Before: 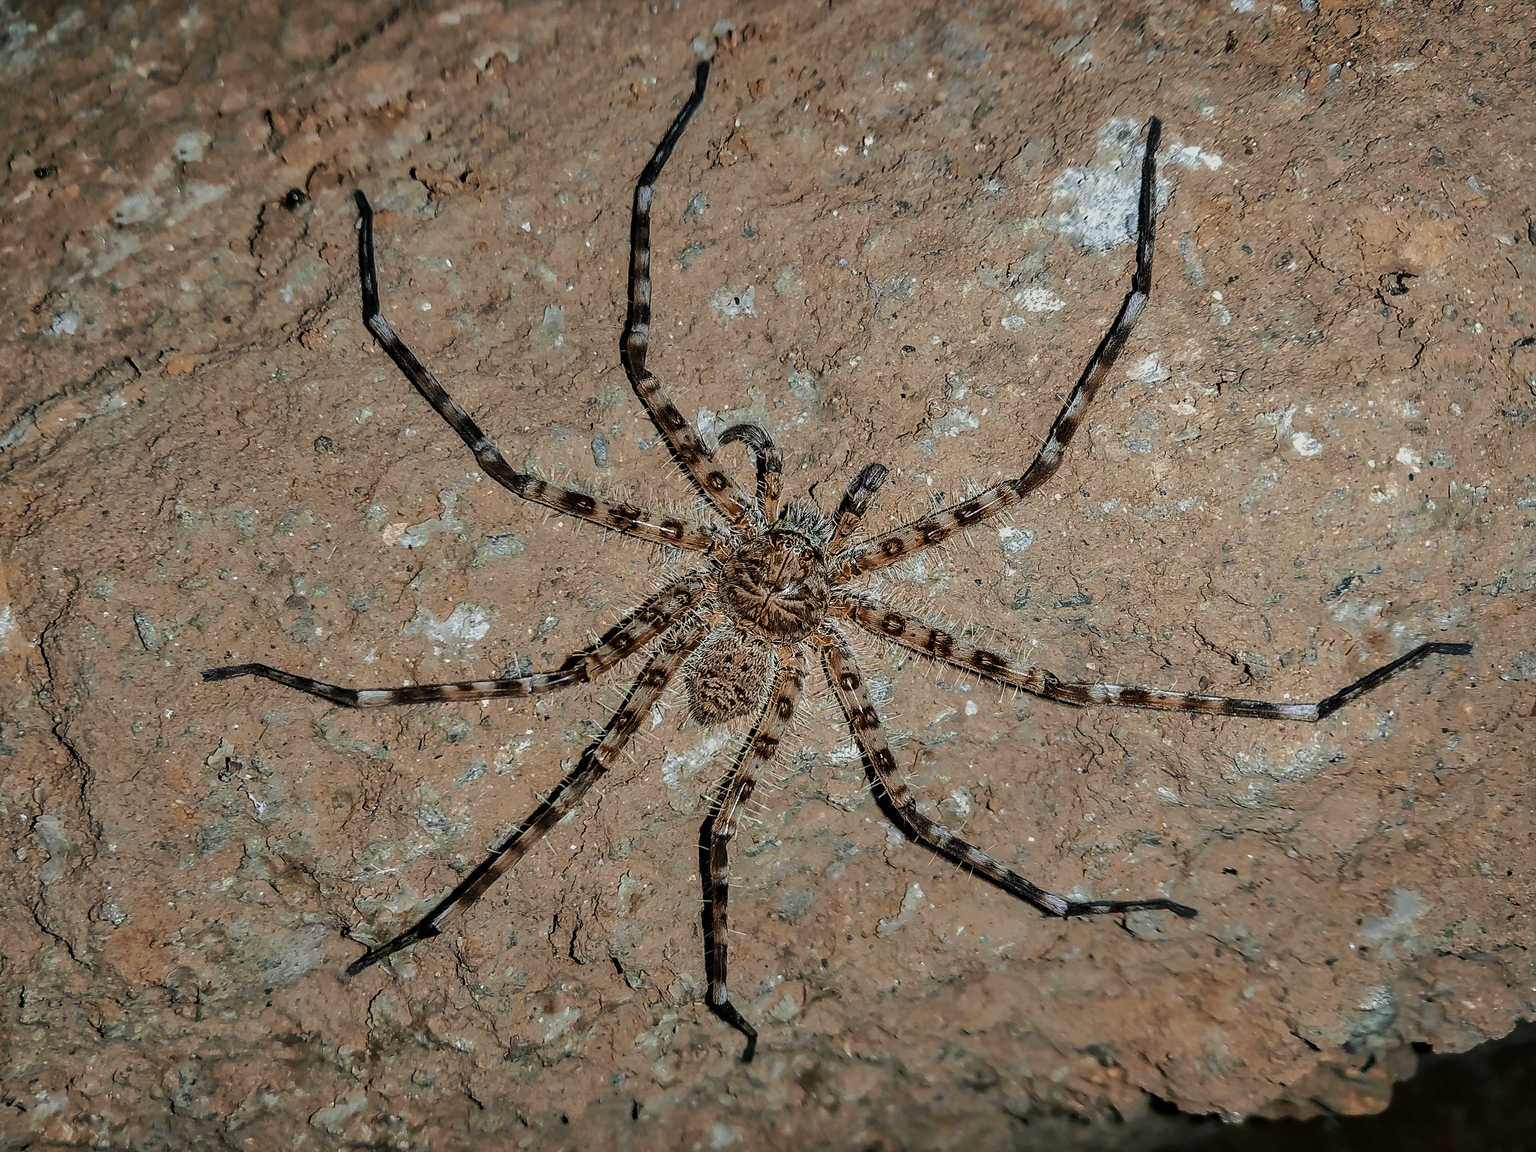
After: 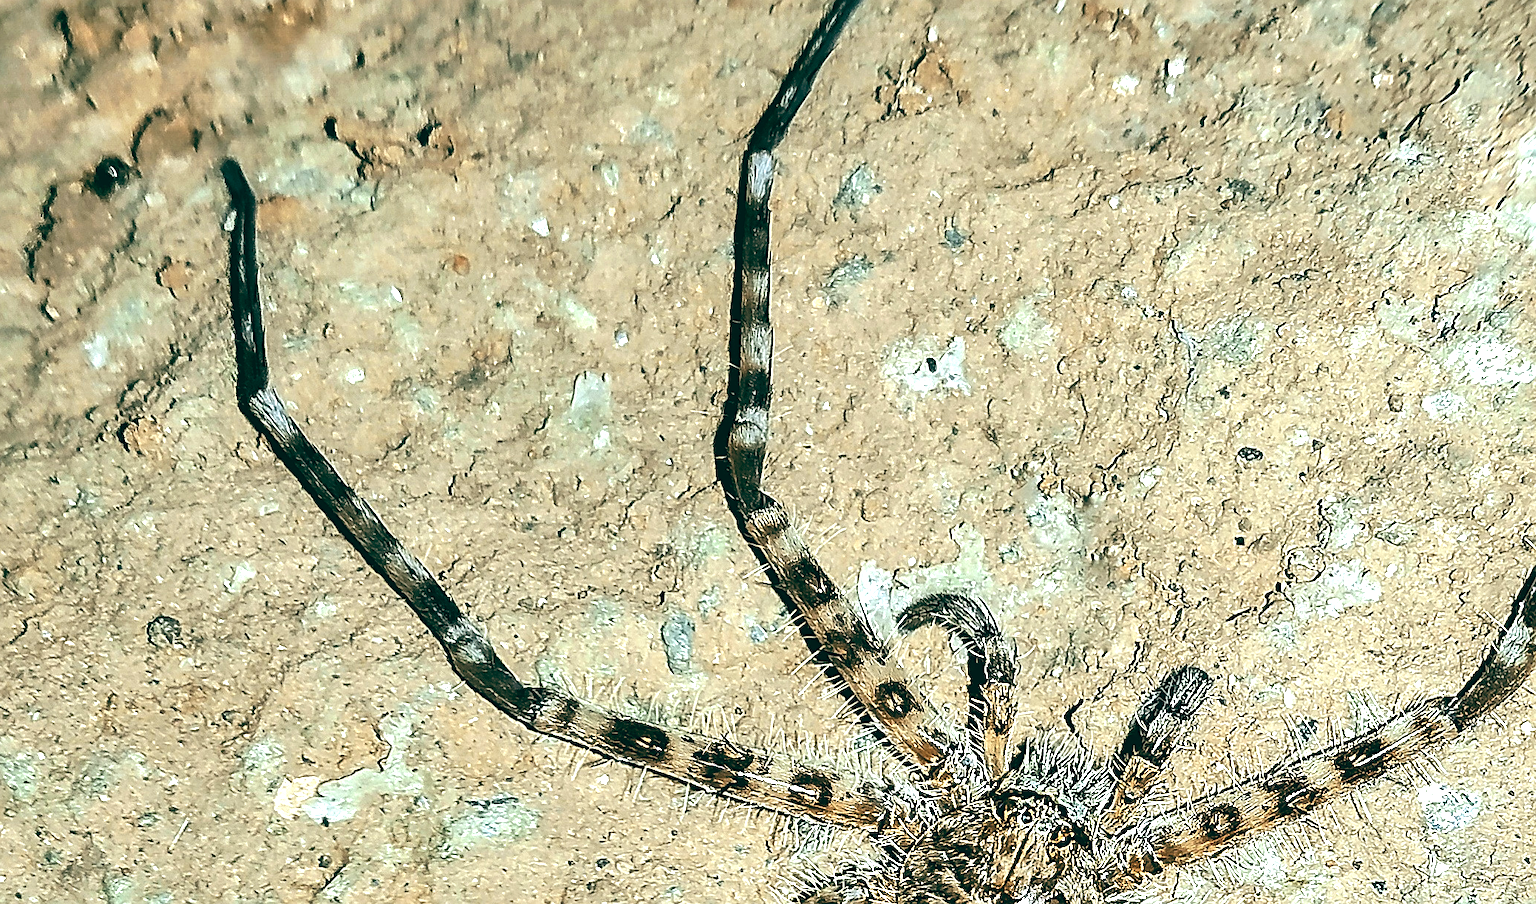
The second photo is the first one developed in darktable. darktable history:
white balance: red 0.925, blue 1.046
crop: left 15.306%, top 9.065%, right 30.789%, bottom 48.638%
sharpen: on, module defaults
color balance: lift [1.005, 0.99, 1.007, 1.01], gamma [1, 1.034, 1.032, 0.966], gain [0.873, 1.055, 1.067, 0.933]
exposure: black level correction 0, exposure 1.75 EV, compensate exposure bias true, compensate highlight preservation false
contrast brightness saturation: saturation -0.05
